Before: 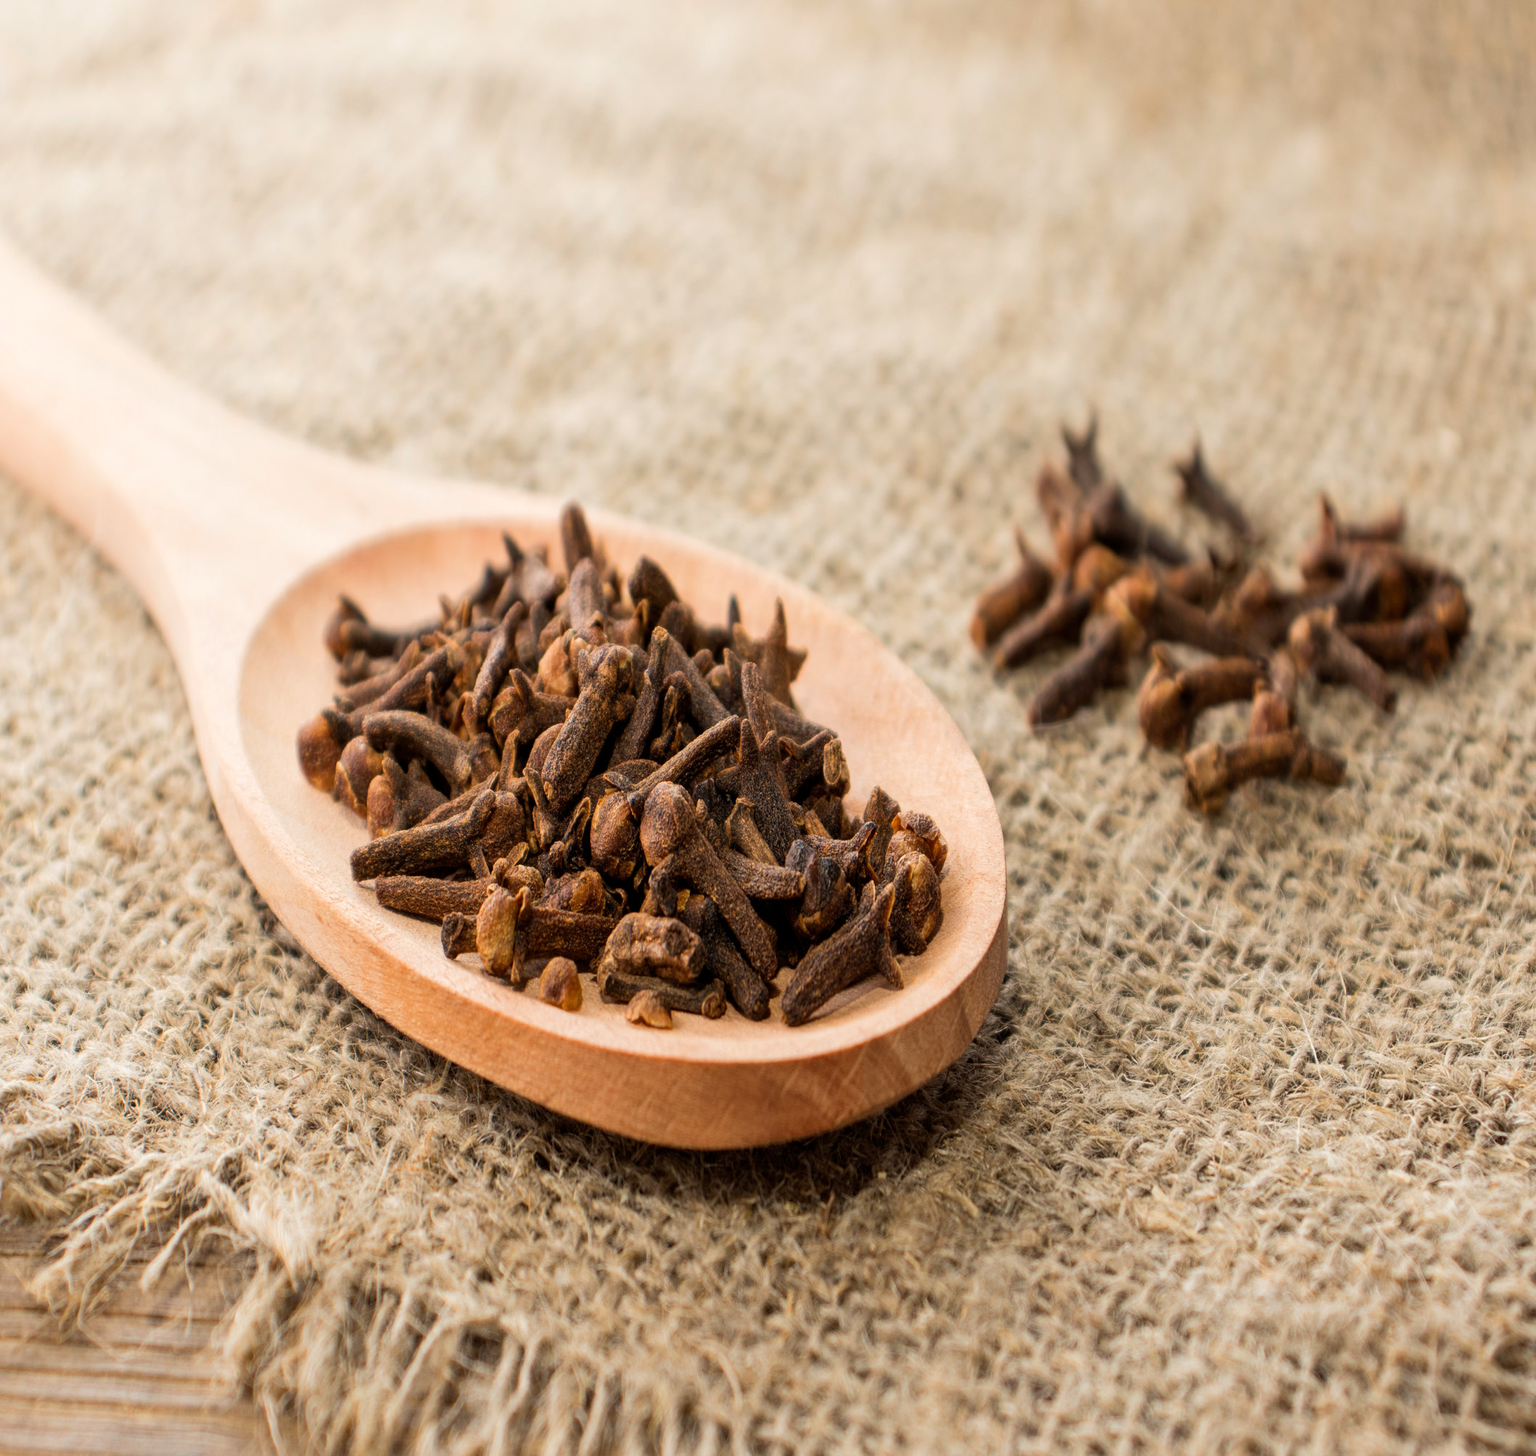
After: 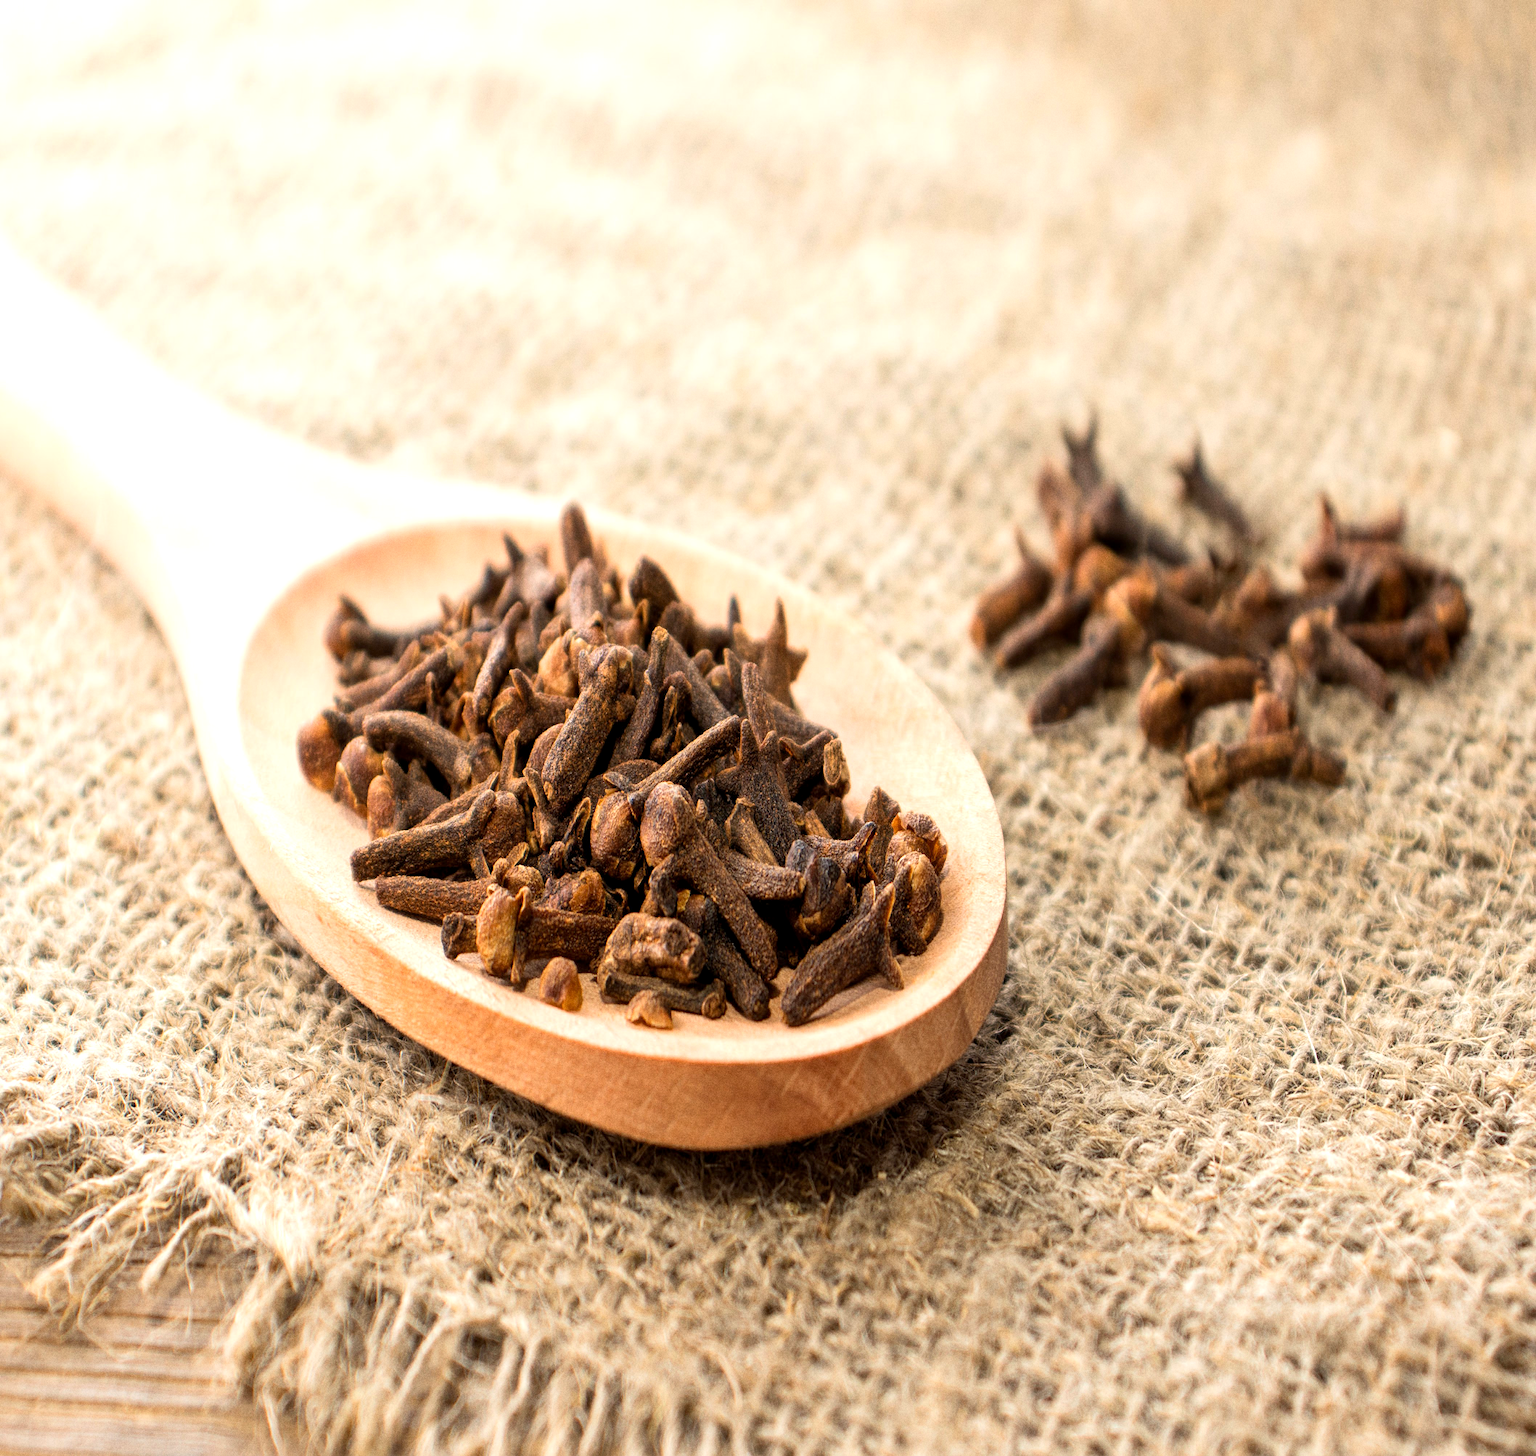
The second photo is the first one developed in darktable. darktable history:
grain: coarseness 0.09 ISO
exposure: black level correction 0.001, exposure 0.5 EV, compensate exposure bias true, compensate highlight preservation false
